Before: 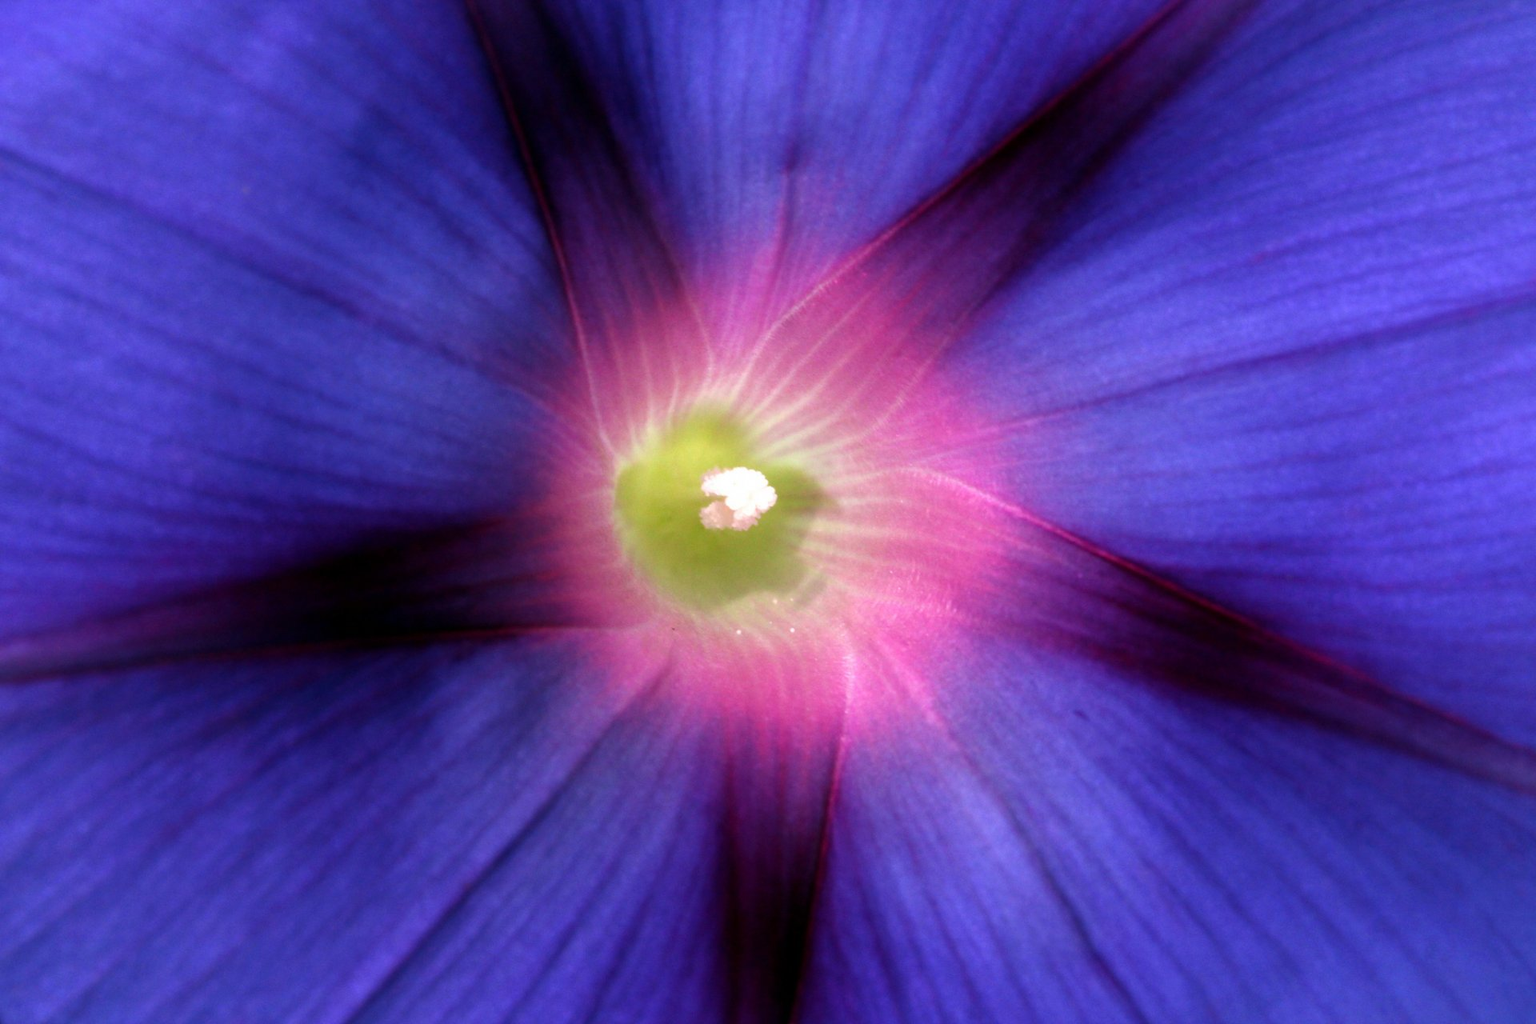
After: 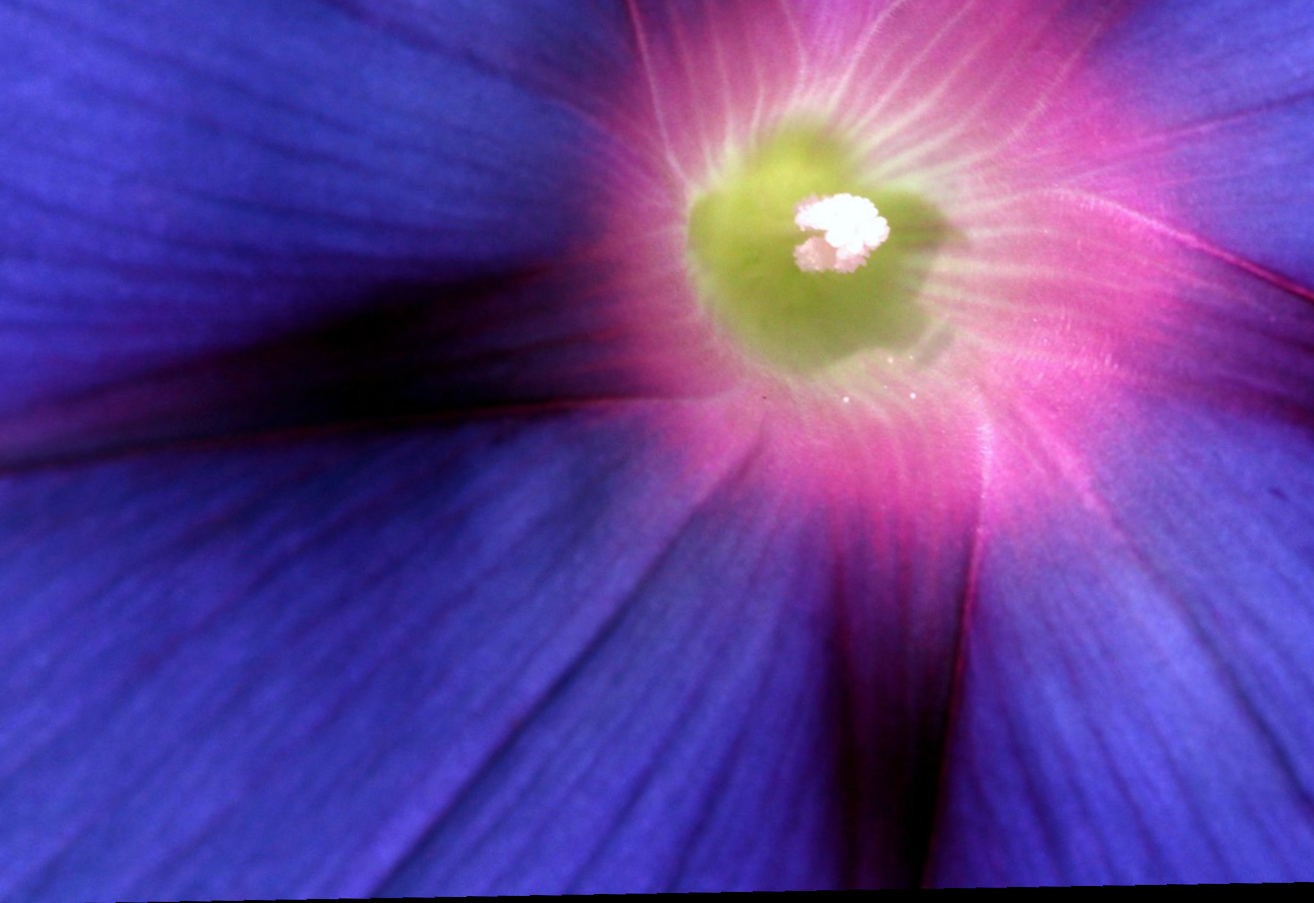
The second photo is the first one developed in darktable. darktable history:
crop and rotate: angle -0.82°, left 3.85%, top 31.828%, right 27.992%
color correction: highlights a* -0.137, highlights b* -5.91, shadows a* -0.137, shadows b* -0.137
rotate and perspective: rotation -2.22°, lens shift (horizontal) -0.022, automatic cropping off
